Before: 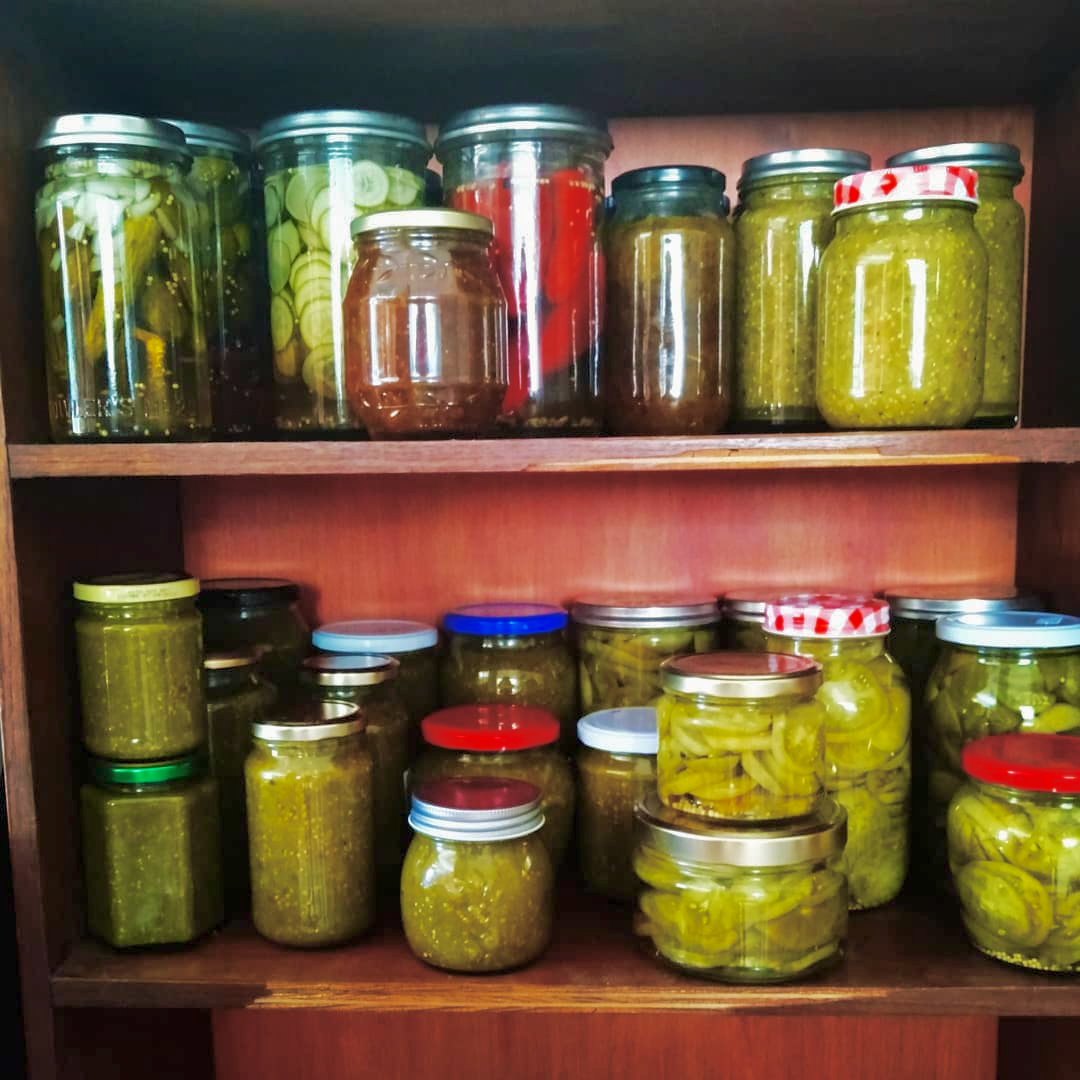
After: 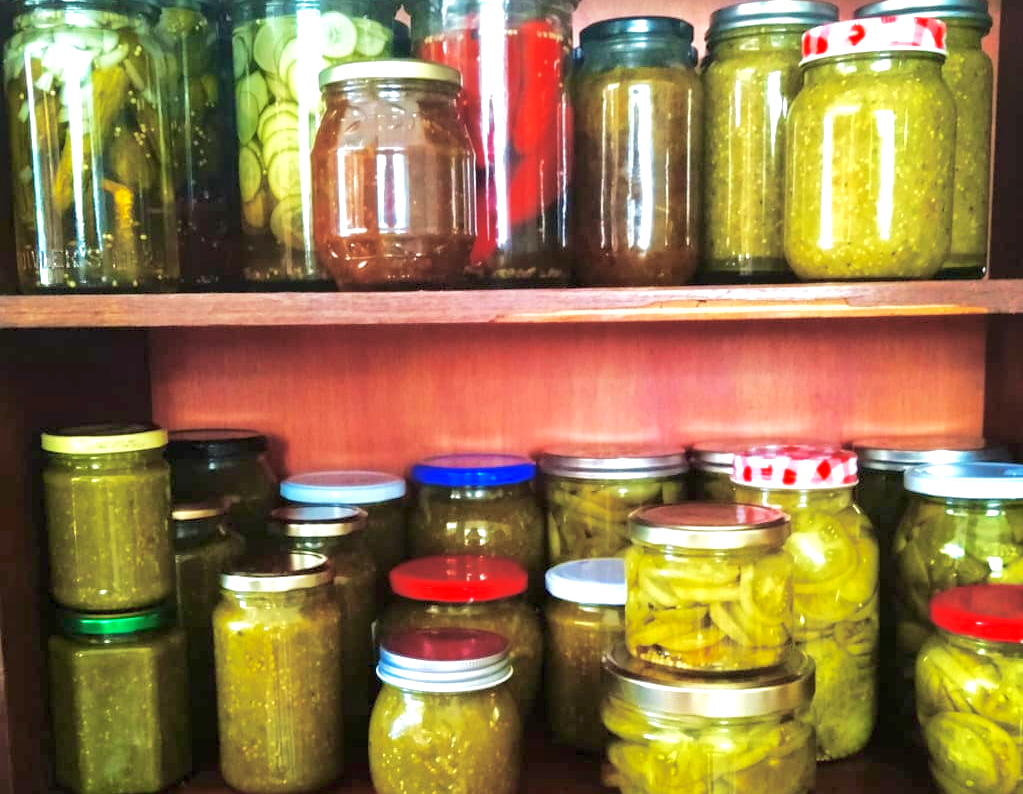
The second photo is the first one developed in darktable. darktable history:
exposure: black level correction 0, exposure 0.703 EV, compensate highlight preservation false
crop and rotate: left 2.965%, top 13.837%, right 2.299%, bottom 12.63%
